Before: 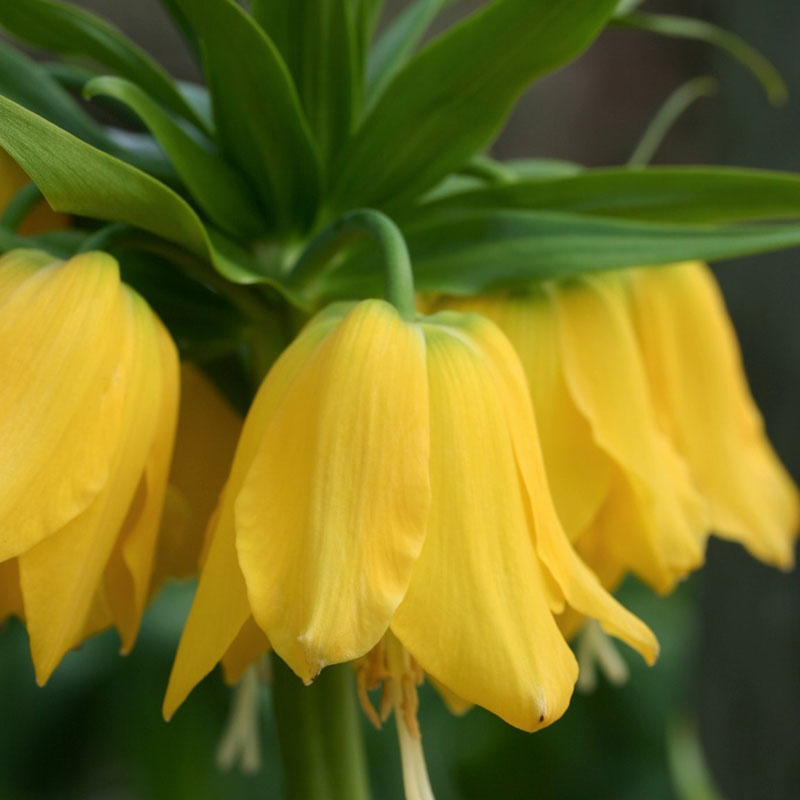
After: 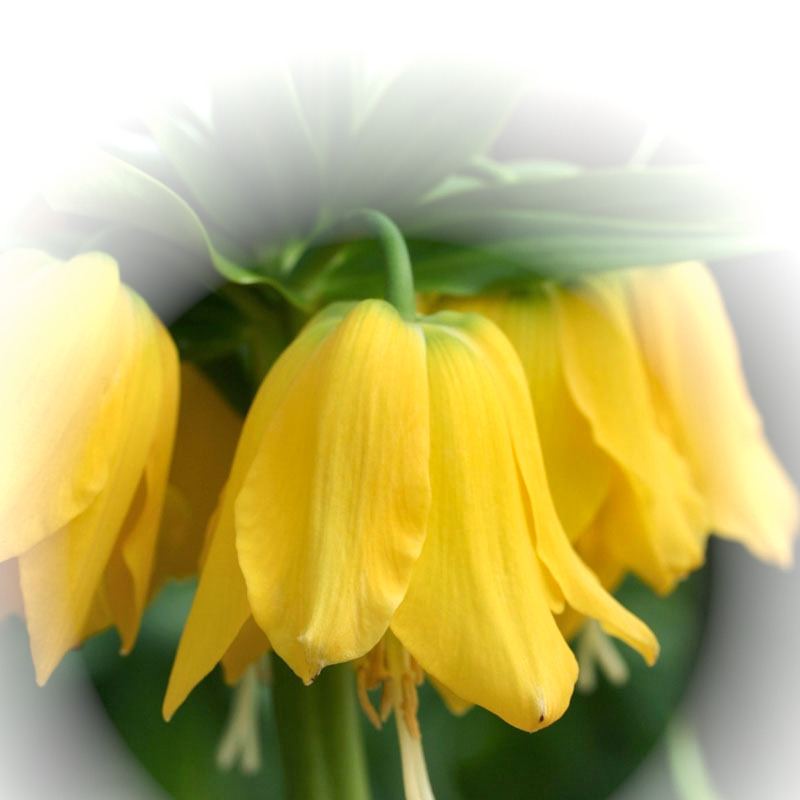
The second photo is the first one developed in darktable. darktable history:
vignetting: brightness 1, saturation -0.491, center (-0.025, 0.399), automatic ratio true, unbound false
exposure: exposure 0.266 EV, compensate highlight preservation false
shadows and highlights: shadows 60.18, soften with gaussian
